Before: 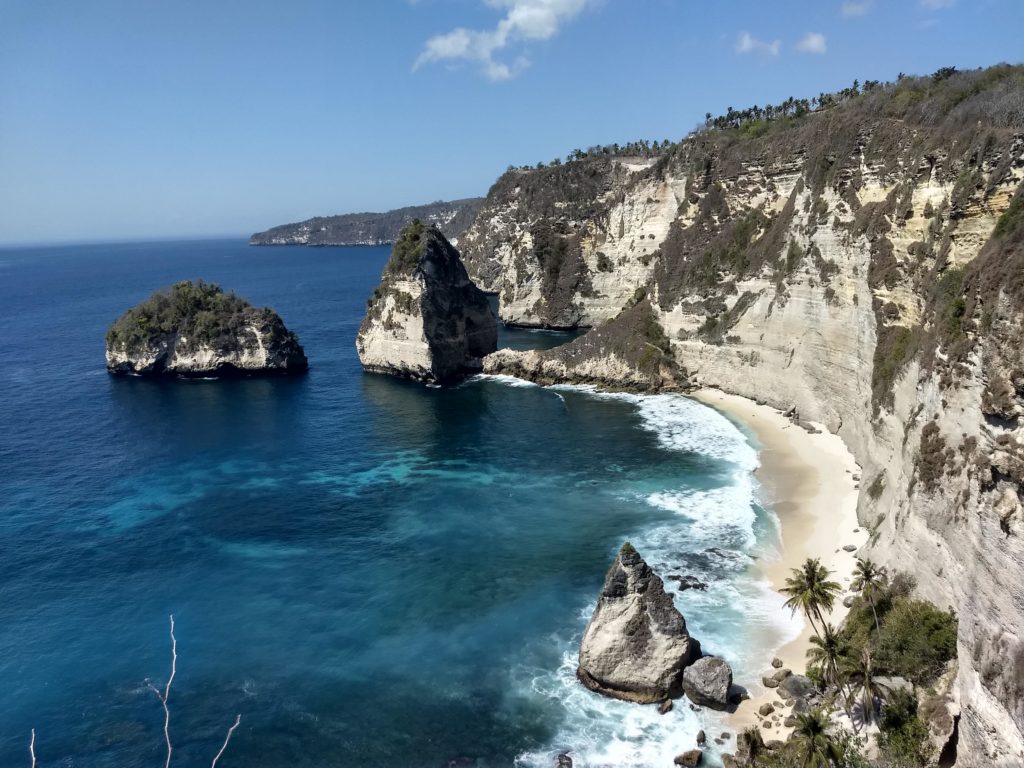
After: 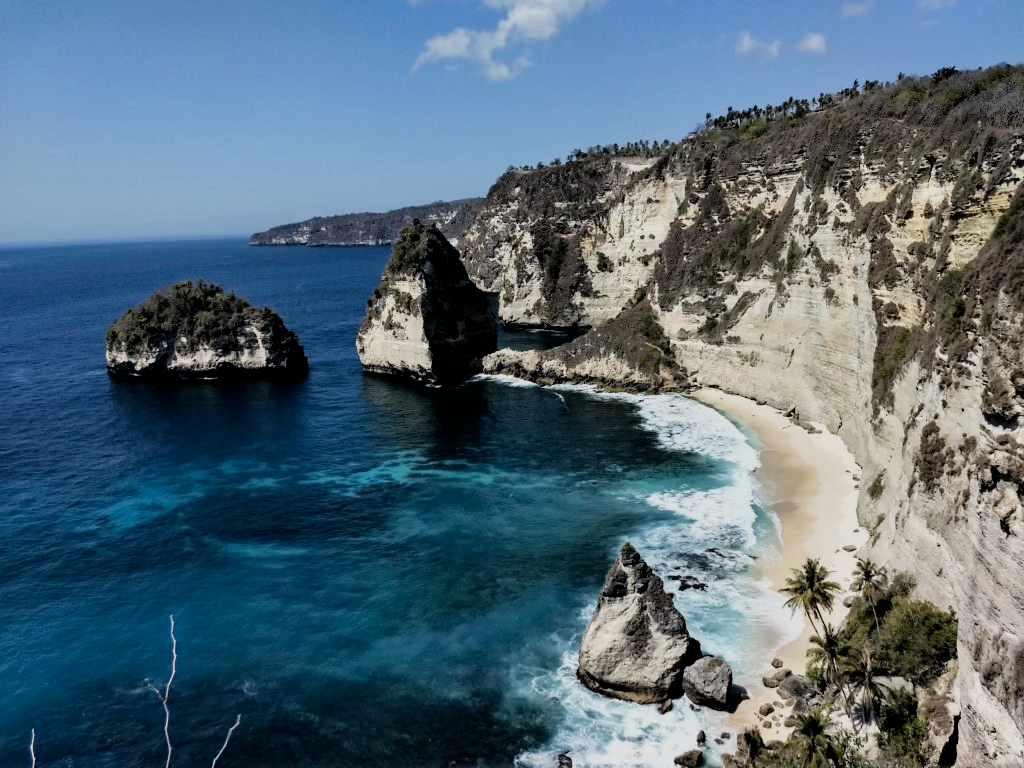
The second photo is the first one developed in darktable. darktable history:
haze removal: strength 0.287, distance 0.253, adaptive false
filmic rgb: black relative exposure -5.09 EV, white relative exposure 3.99 EV, hardness 2.88, contrast 1.187, highlights saturation mix -31.17%
